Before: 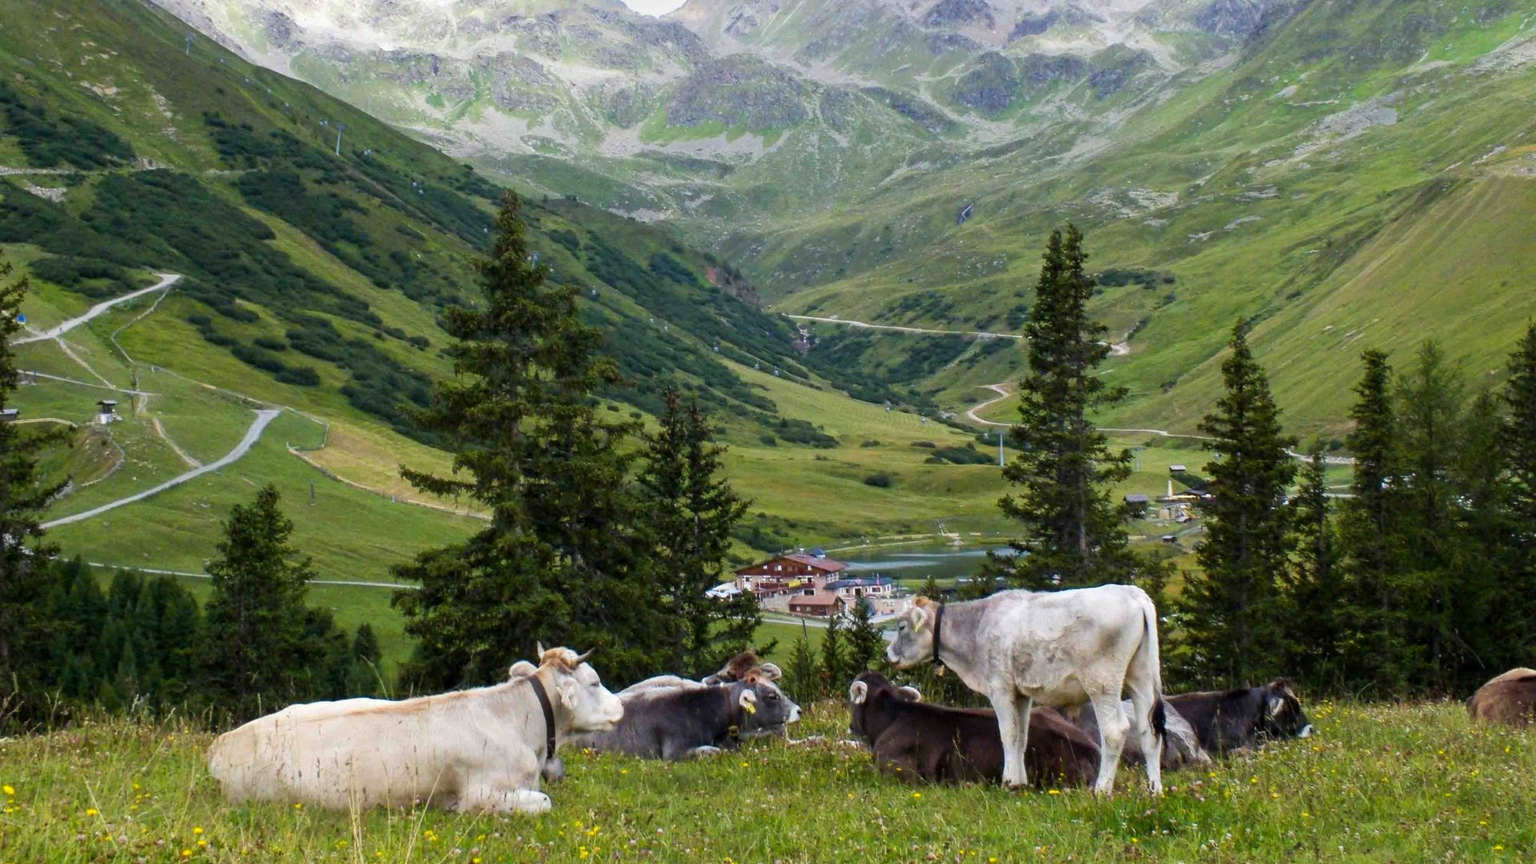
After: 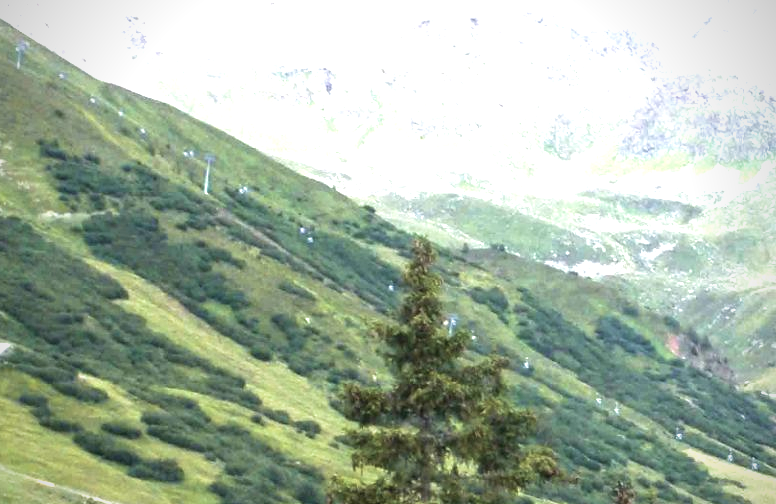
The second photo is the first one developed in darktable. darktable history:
velvia: on, module defaults
crop and rotate: left 11.281%, top 0.077%, right 48.289%, bottom 53.202%
exposure: black level correction 0, exposure 1.881 EV, compensate highlight preservation false
contrast brightness saturation: contrast -0.05, saturation -0.414
vignetting: saturation 0.03
